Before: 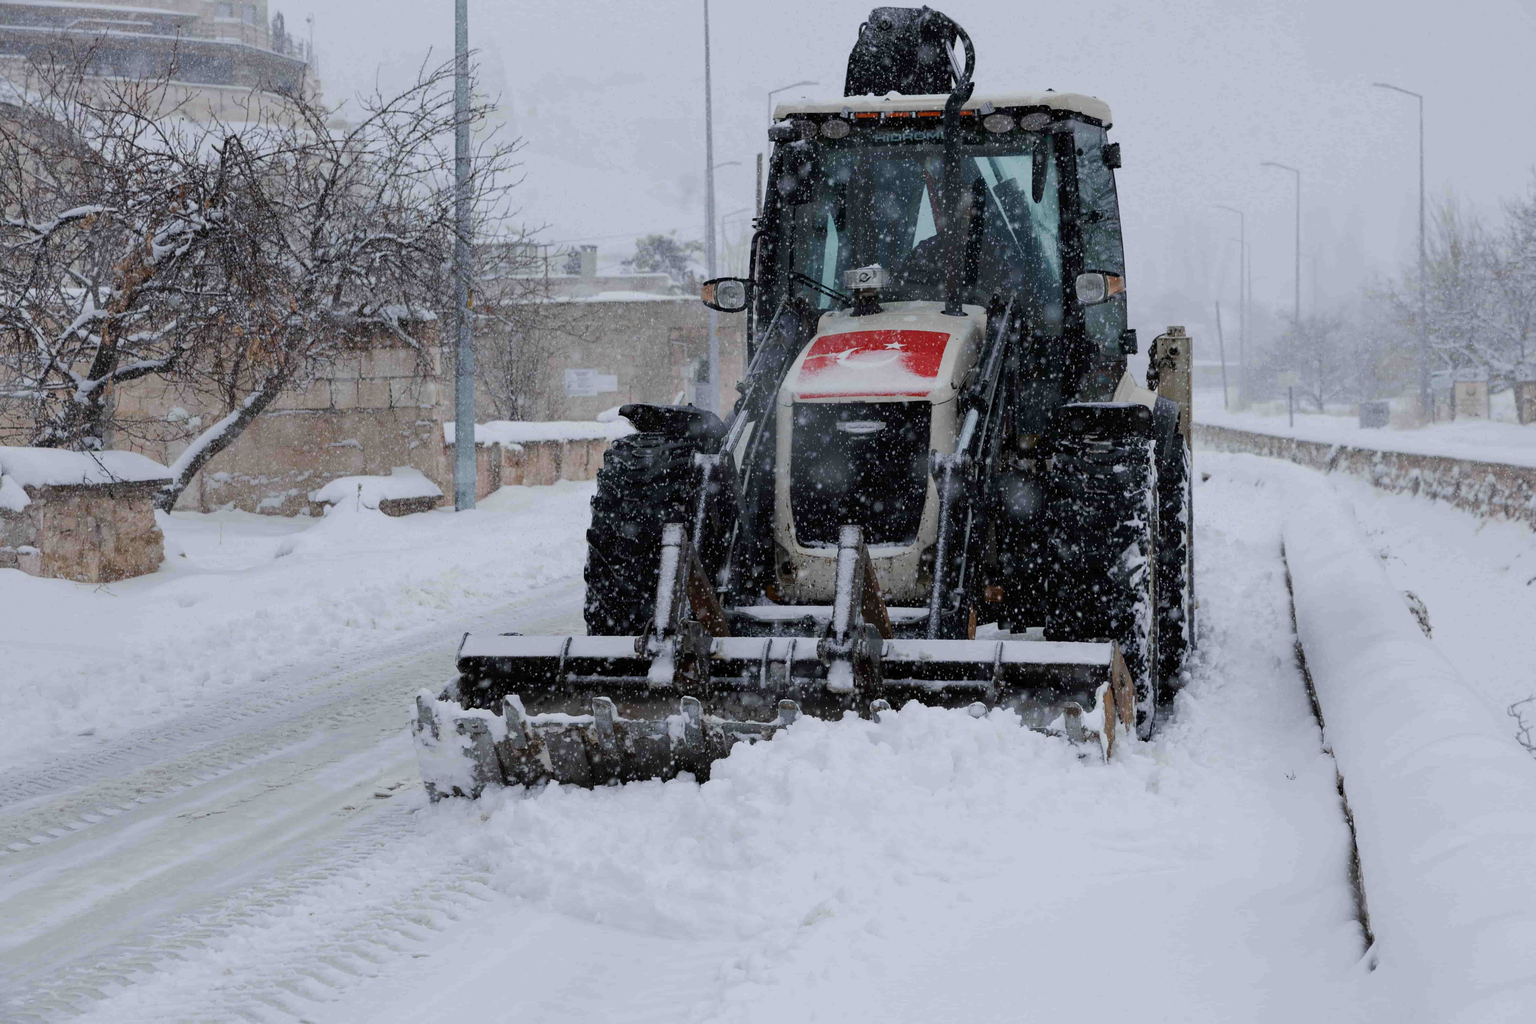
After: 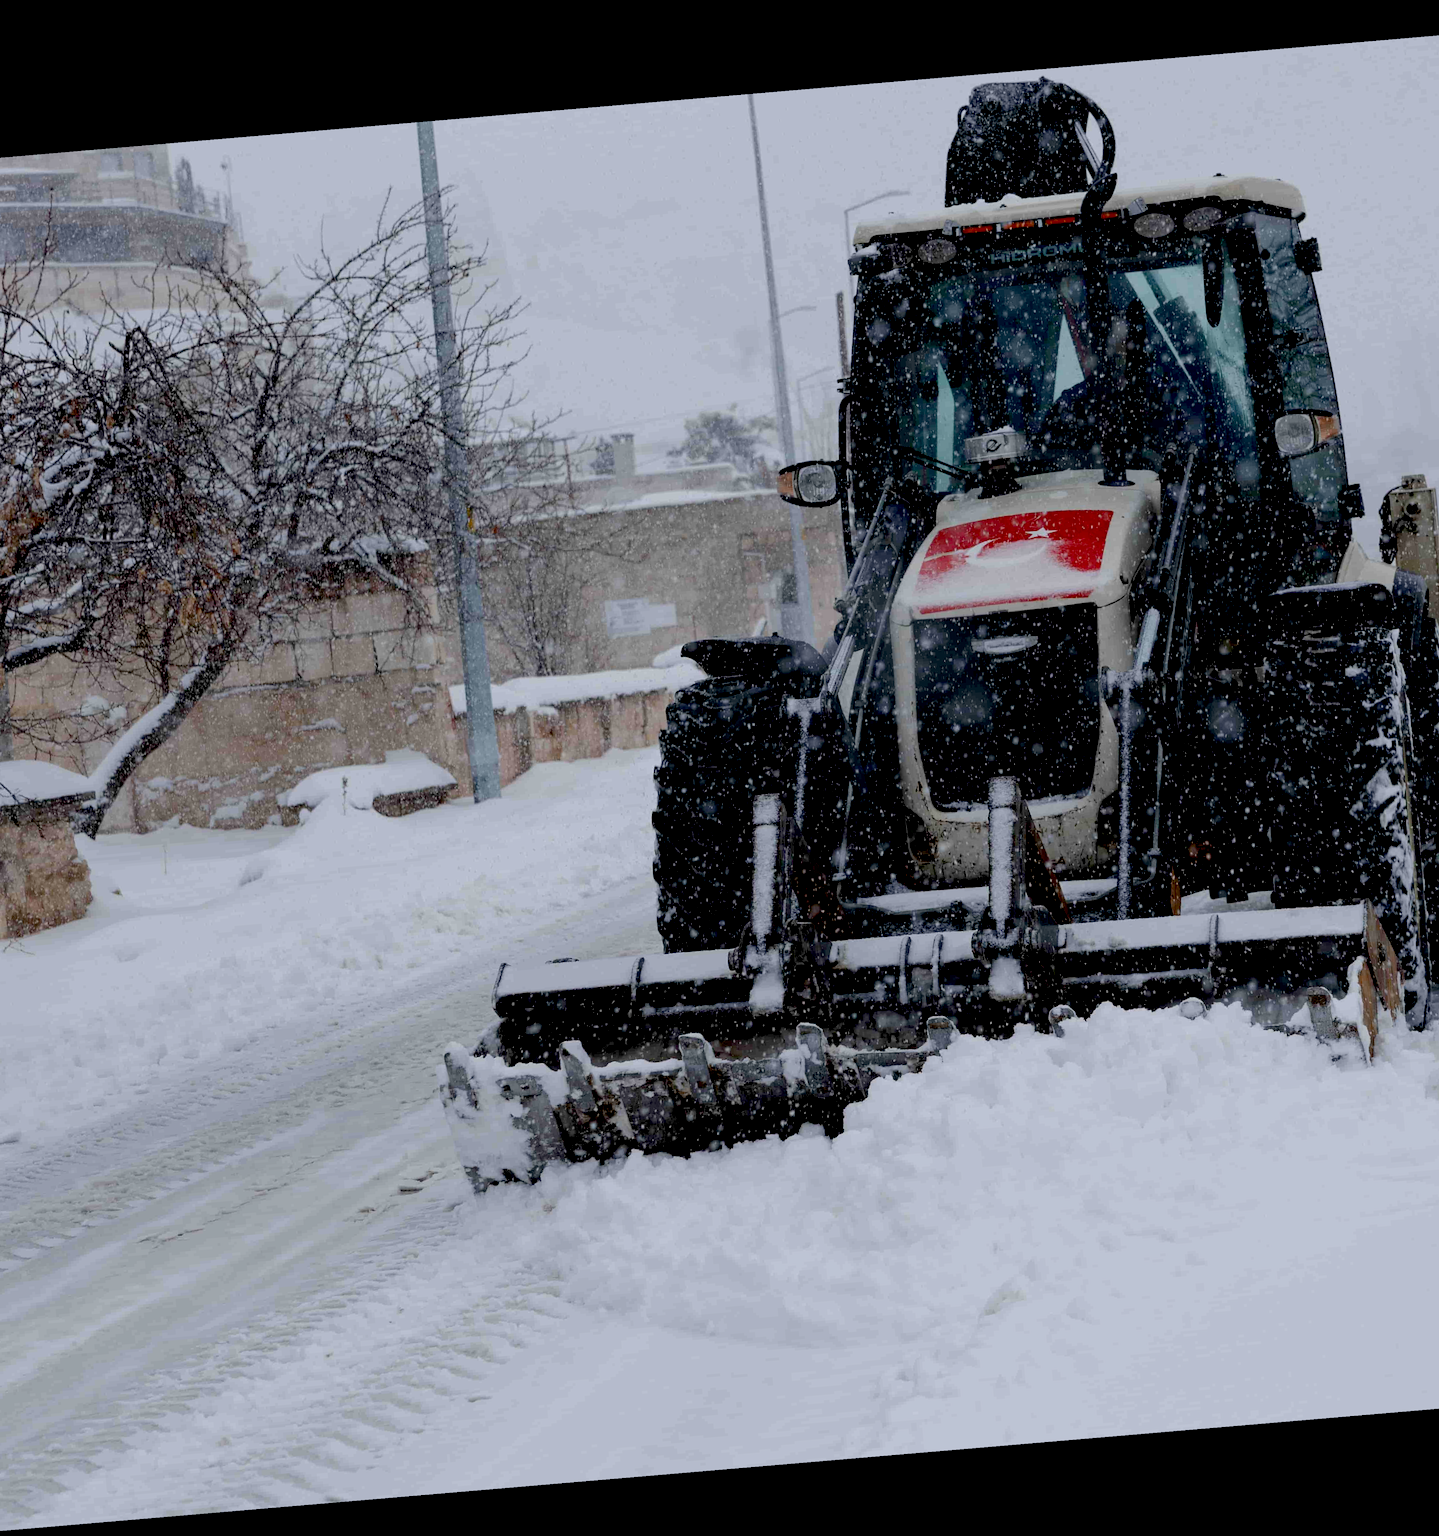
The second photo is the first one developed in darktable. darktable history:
exposure: black level correction 0.029, exposure -0.073 EV, compensate highlight preservation false
rotate and perspective: rotation -4.86°, automatic cropping off
crop and rotate: left 8.786%, right 24.548%
